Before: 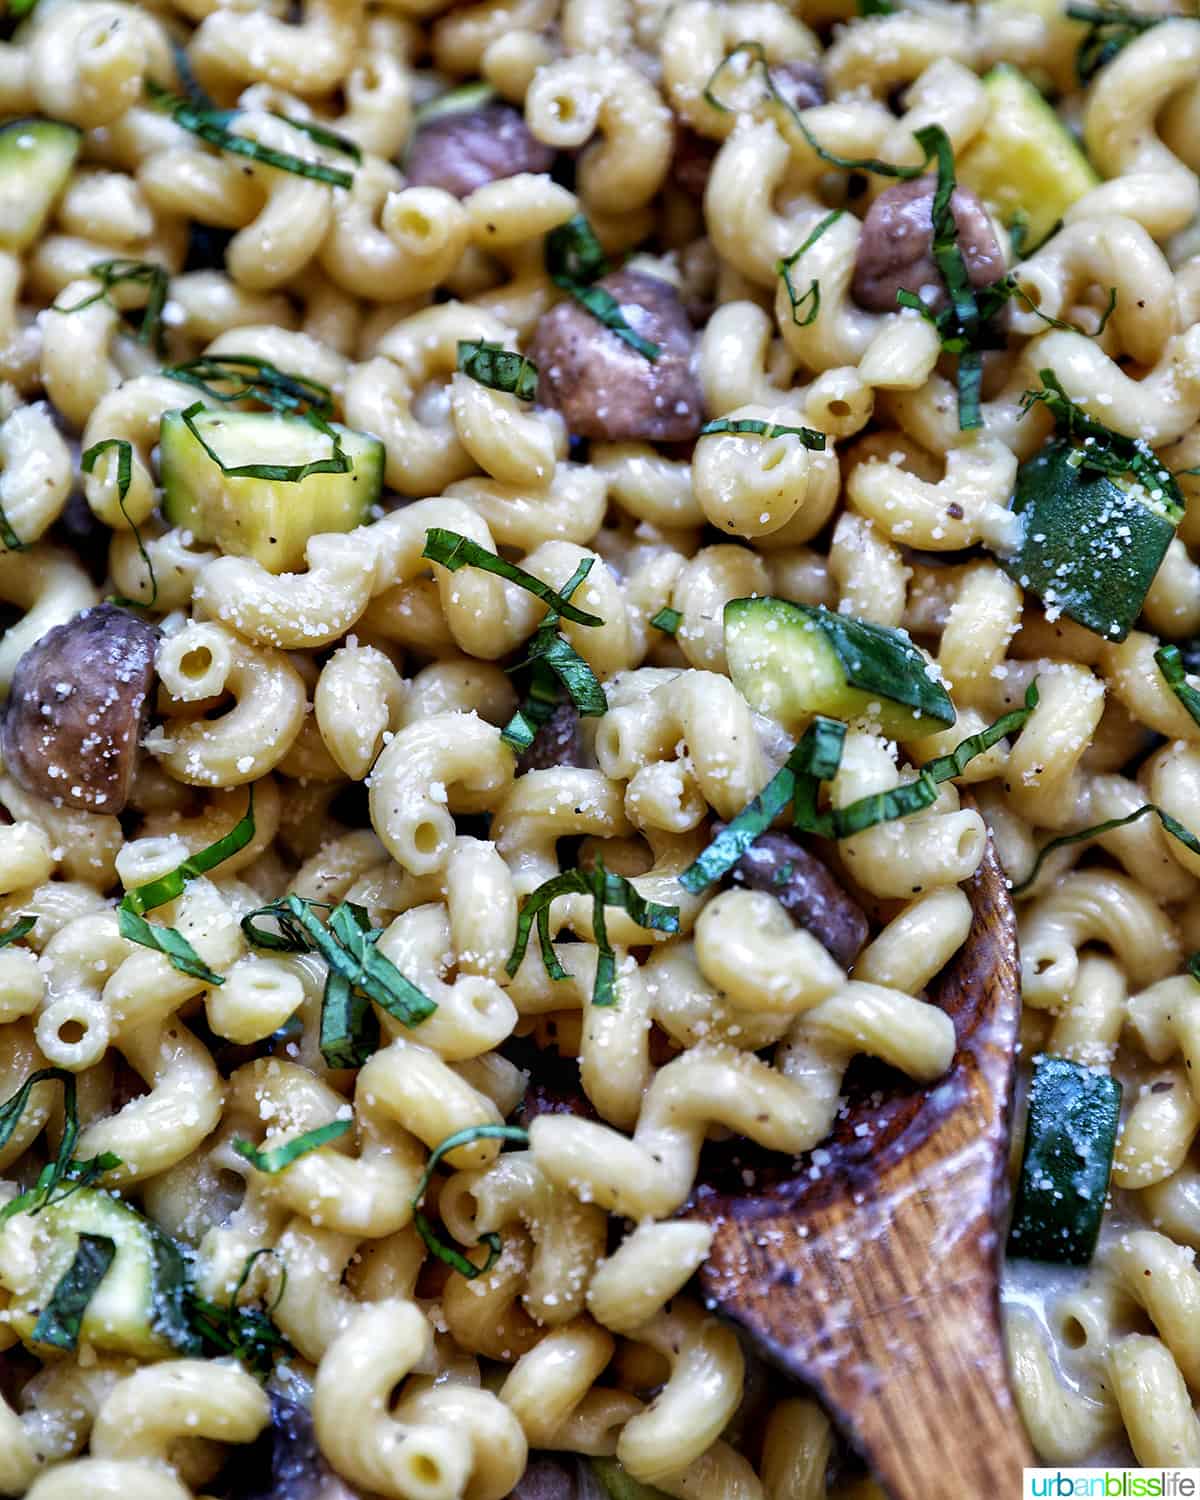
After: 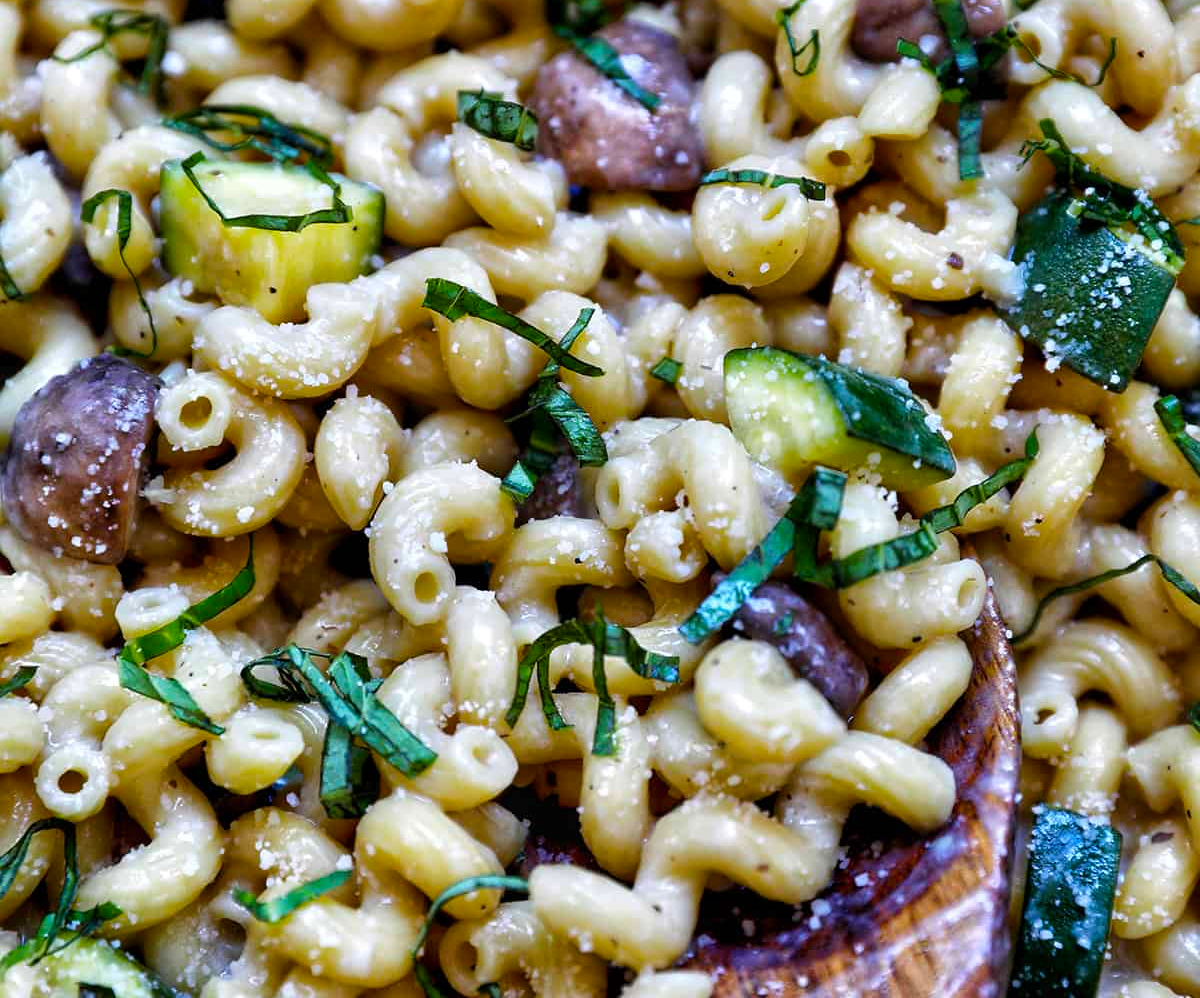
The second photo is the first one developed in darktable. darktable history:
crop: top 16.727%, bottom 16.727%
color balance rgb: perceptual saturation grading › global saturation 30%
